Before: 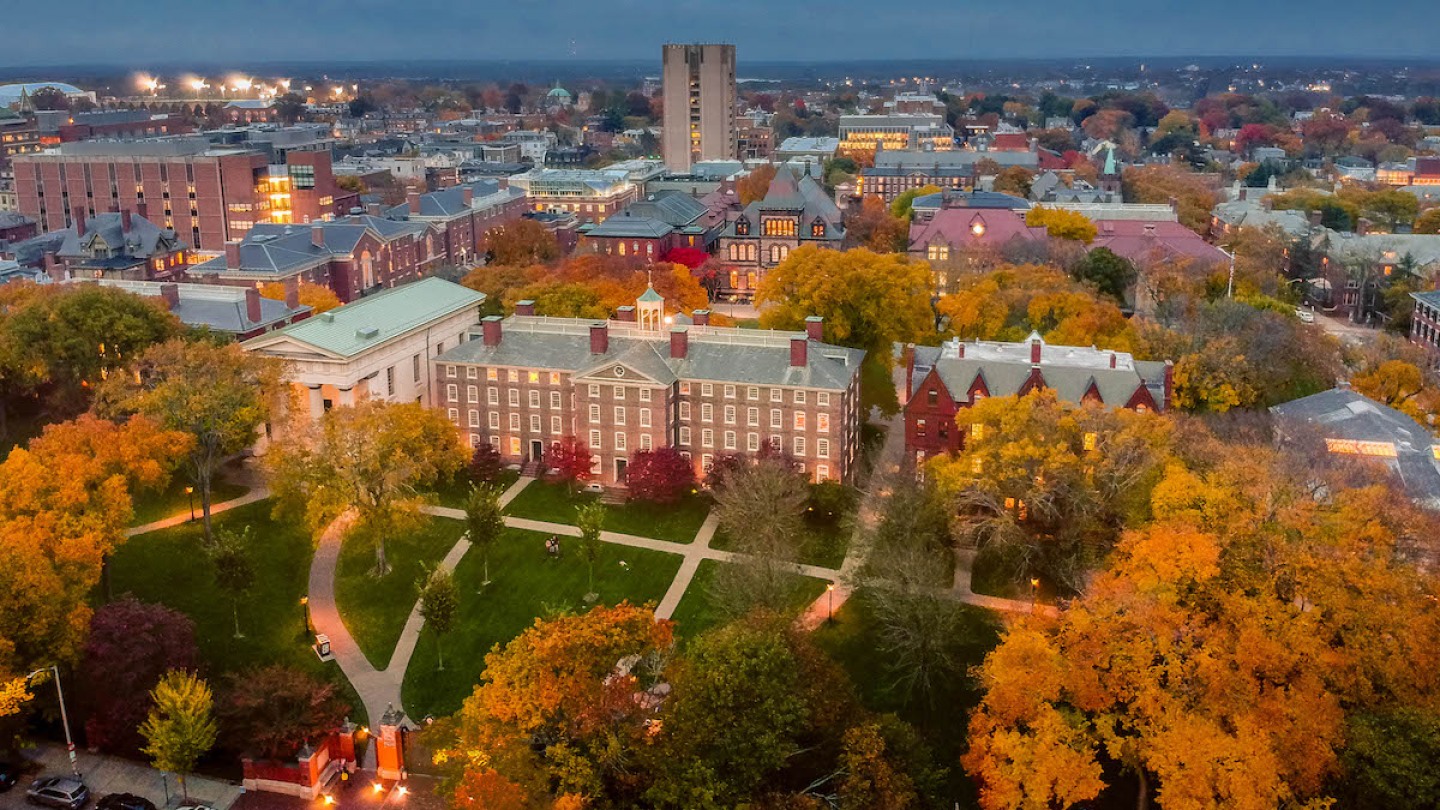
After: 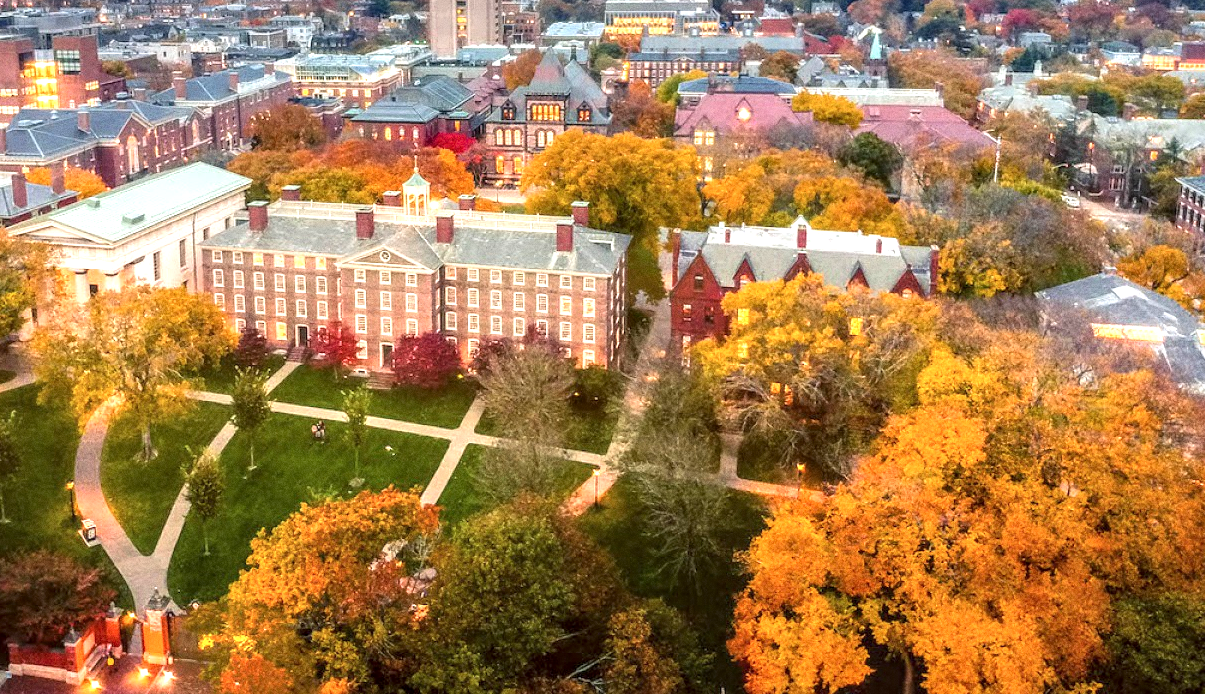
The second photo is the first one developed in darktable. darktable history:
crop: left 16.315%, top 14.246%
contrast brightness saturation: saturation -0.05
exposure: exposure 1.061 EV, compensate highlight preservation false
grain: coarseness 0.09 ISO
local contrast: on, module defaults
